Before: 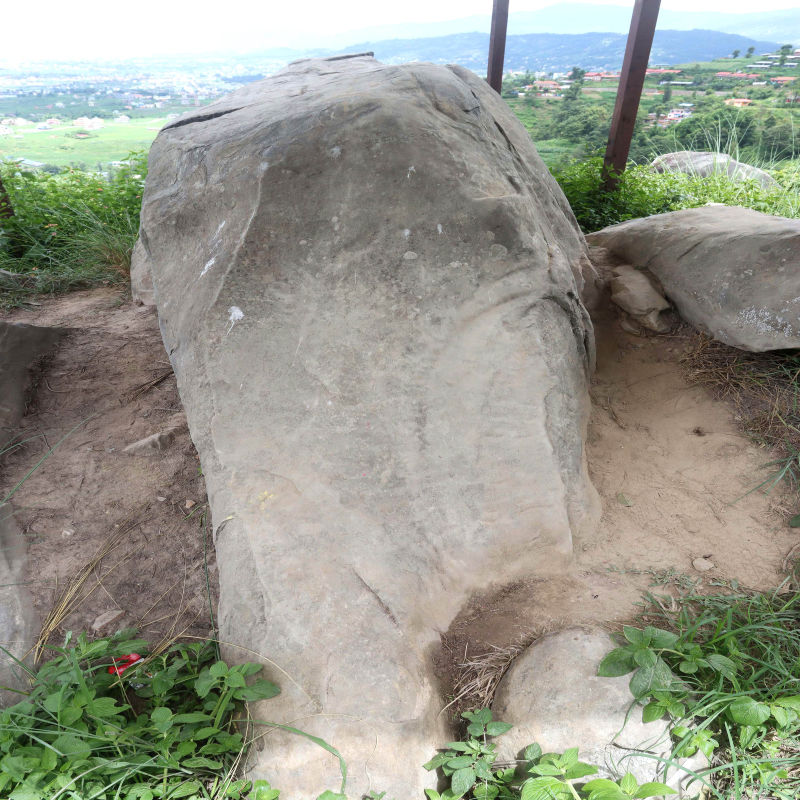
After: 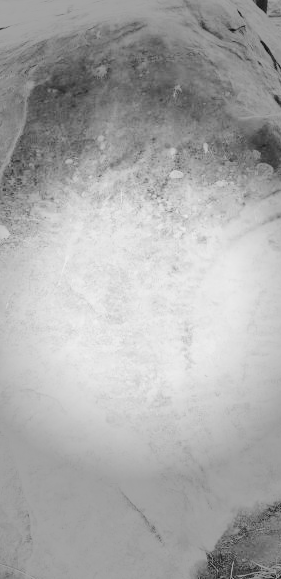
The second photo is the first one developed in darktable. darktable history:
monochrome: a 30.25, b 92.03
velvia: strength 15%
shadows and highlights: shadows 37.27, highlights -28.18, soften with gaussian
base curve: curves: ch0 [(0, 0) (0.007, 0.004) (0.027, 0.03) (0.046, 0.07) (0.207, 0.54) (0.442, 0.872) (0.673, 0.972) (1, 1)], preserve colors none
crop and rotate: left 29.476%, top 10.214%, right 35.32%, bottom 17.333%
contrast brightness saturation: contrast 0.14
vignetting: fall-off start 31.28%, fall-off radius 34.64%, brightness -0.575
